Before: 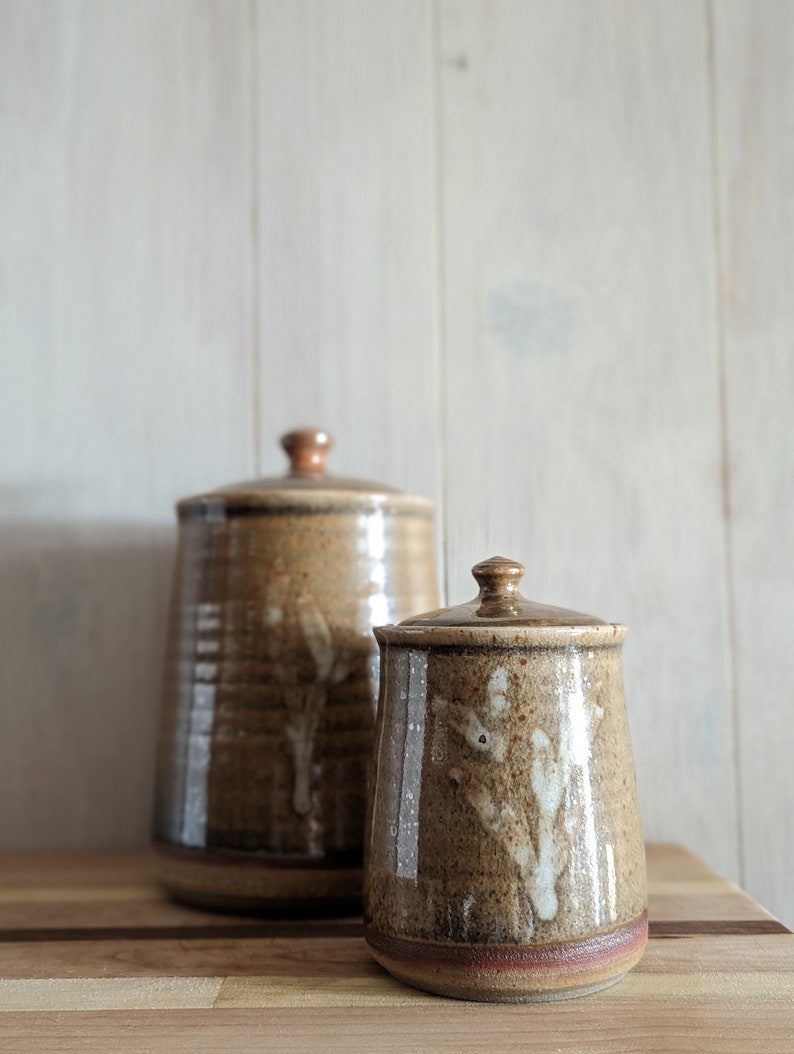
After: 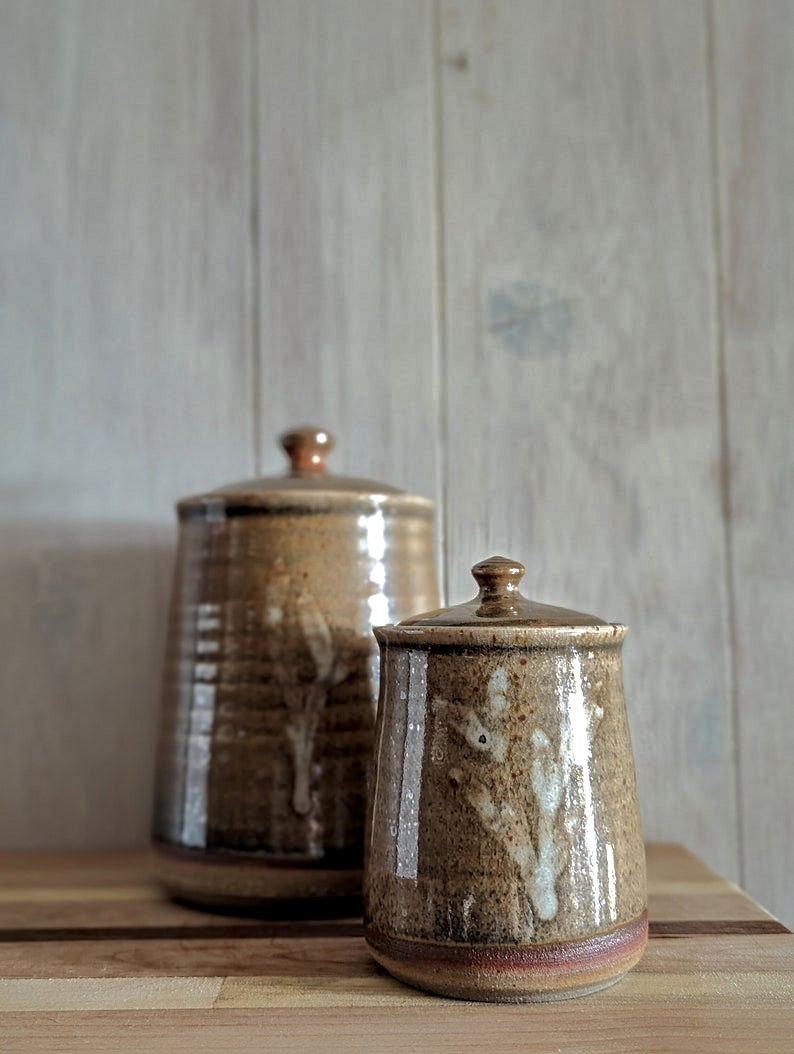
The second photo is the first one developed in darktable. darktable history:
contrast equalizer: y [[0.51, 0.537, 0.559, 0.574, 0.599, 0.618], [0.5 ×6], [0.5 ×6], [0 ×6], [0 ×6]]
shadows and highlights: shadows 24.95, highlights -70.45
